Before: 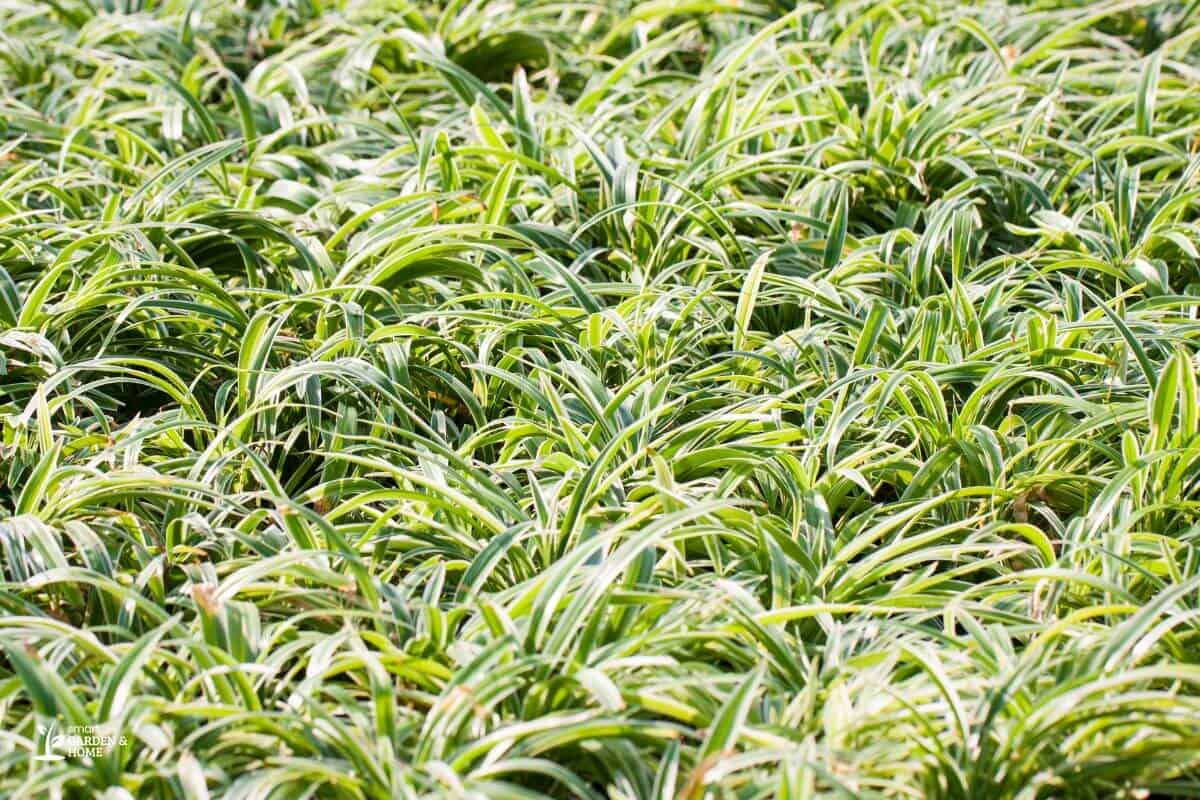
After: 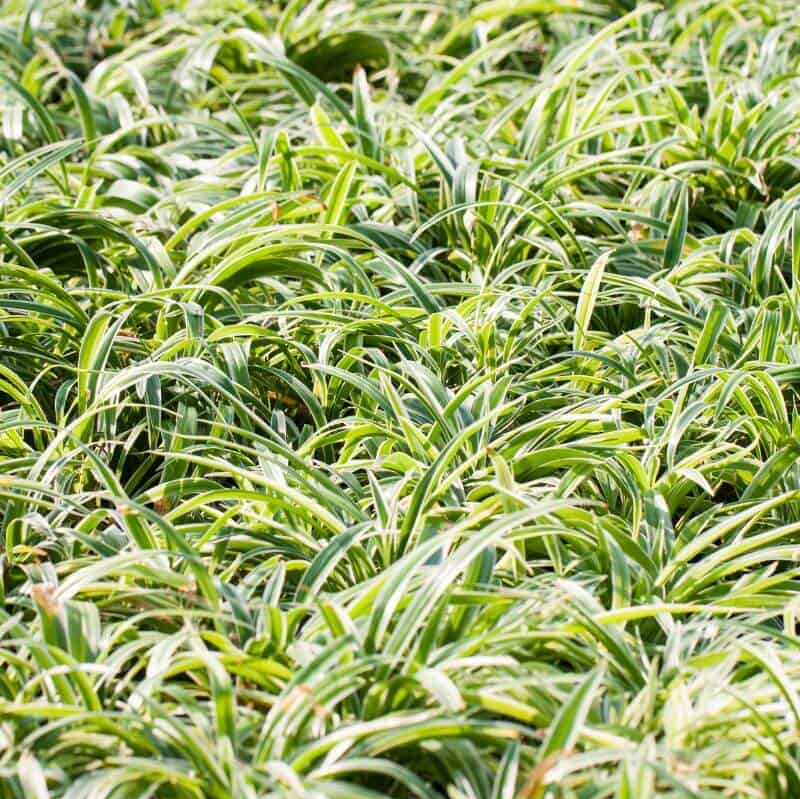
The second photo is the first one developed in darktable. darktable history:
crop and rotate: left 13.388%, right 19.908%
shadows and highlights: radius 329.9, shadows 53.59, highlights -99.07, compress 94.54%, soften with gaussian
